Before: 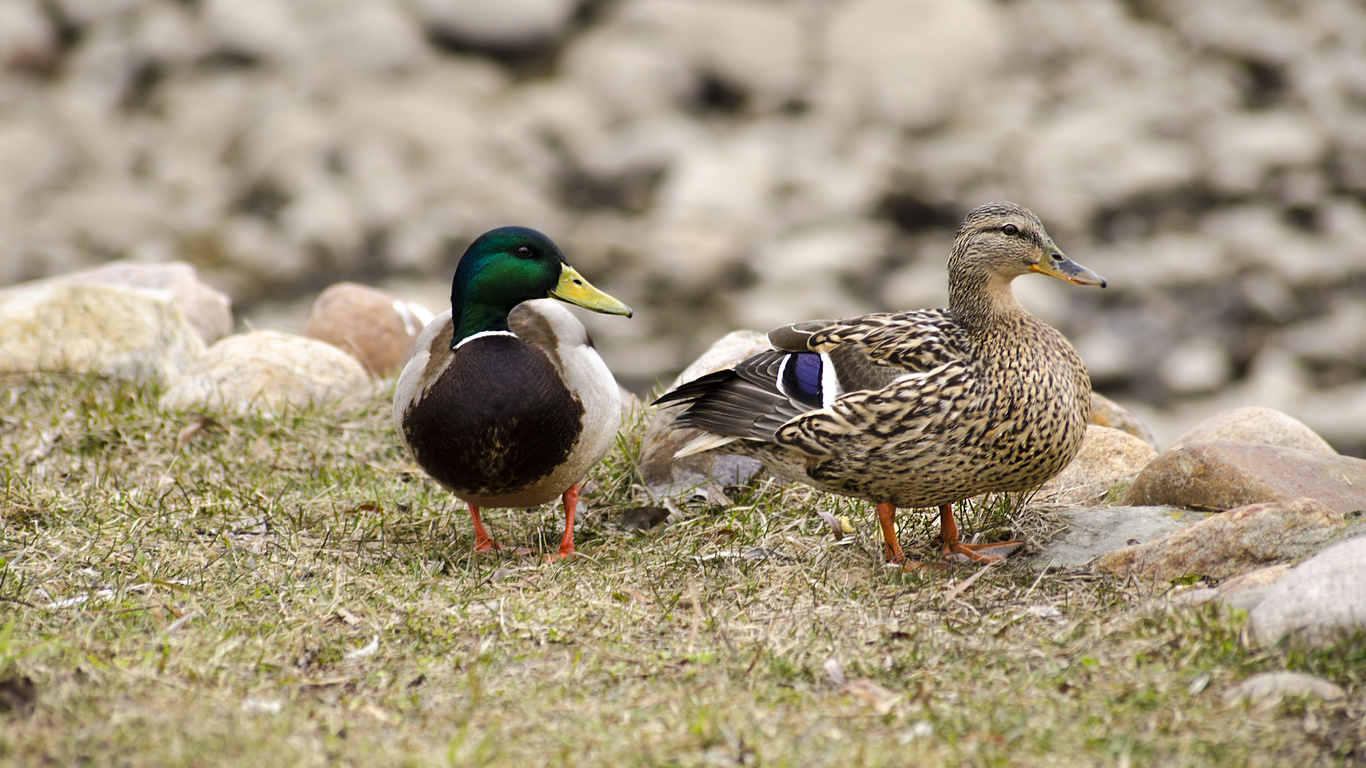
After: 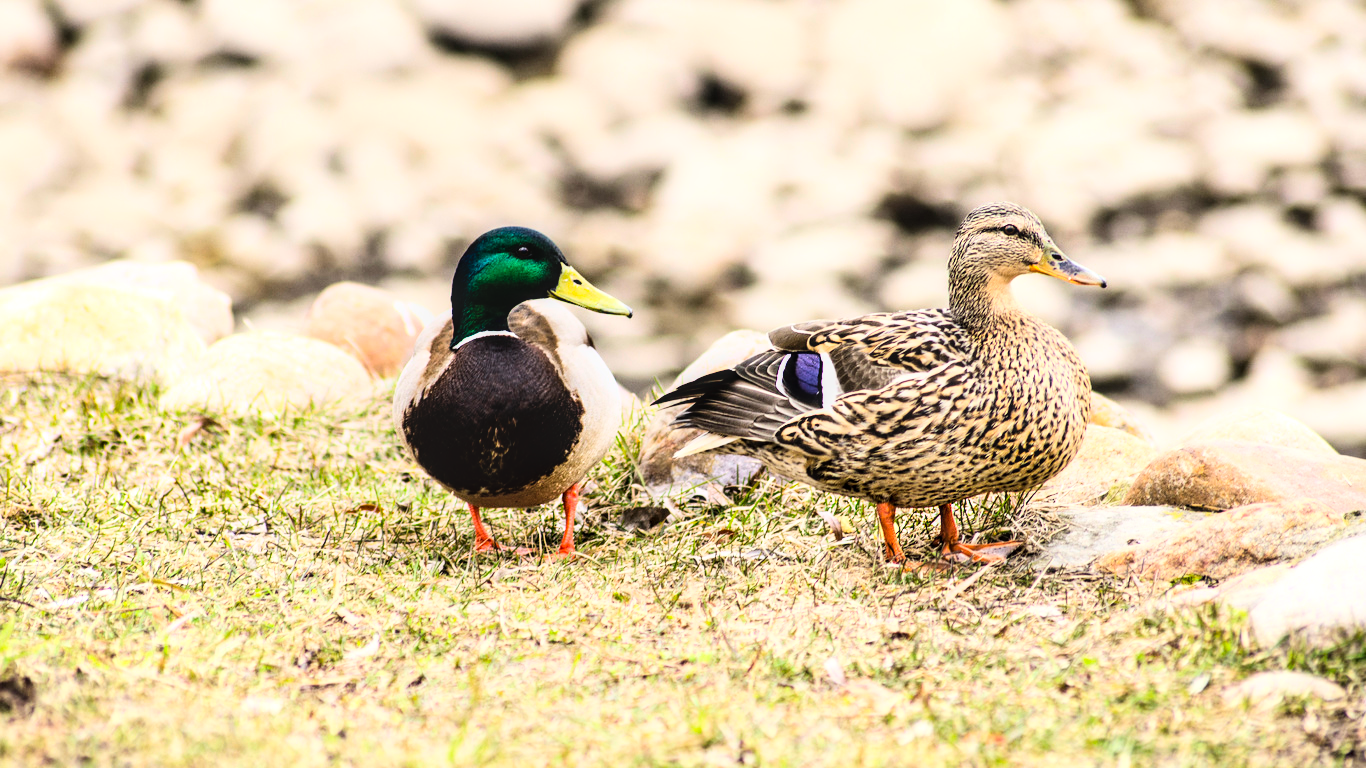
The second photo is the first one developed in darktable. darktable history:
base curve: curves: ch0 [(0, 0) (0.007, 0.004) (0.027, 0.03) (0.046, 0.07) (0.207, 0.54) (0.442, 0.872) (0.673, 0.972) (1, 1)]
local contrast: on, module defaults
